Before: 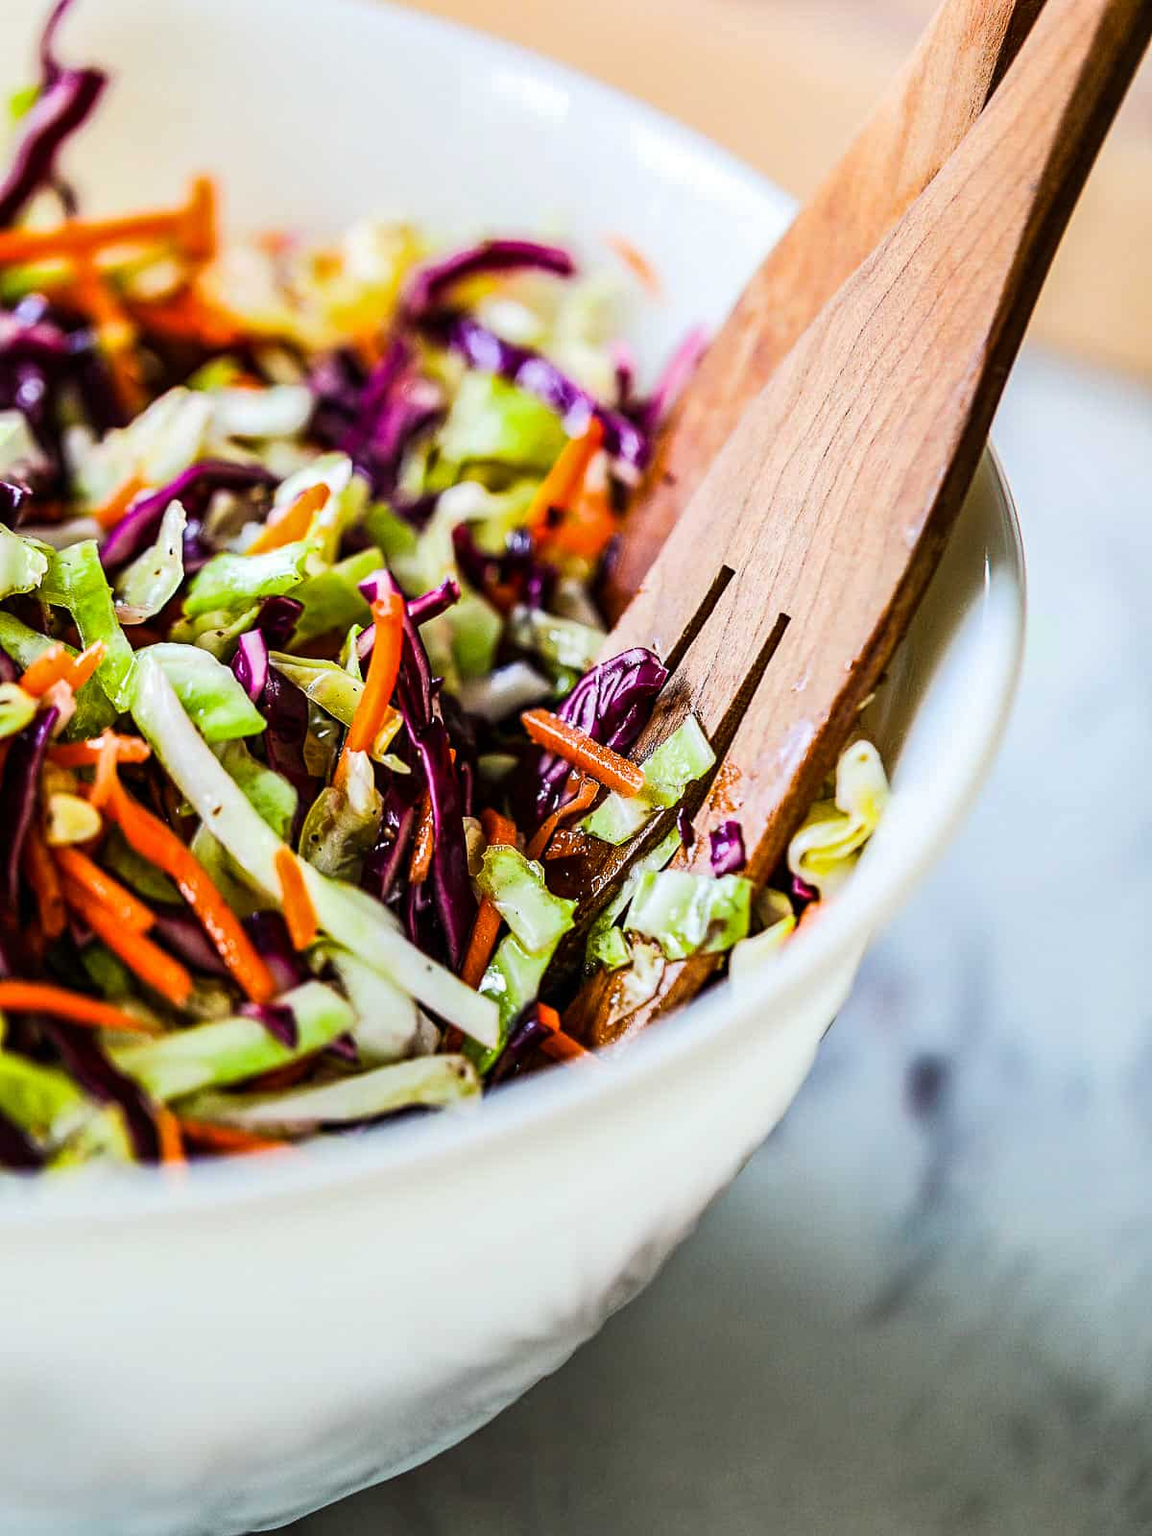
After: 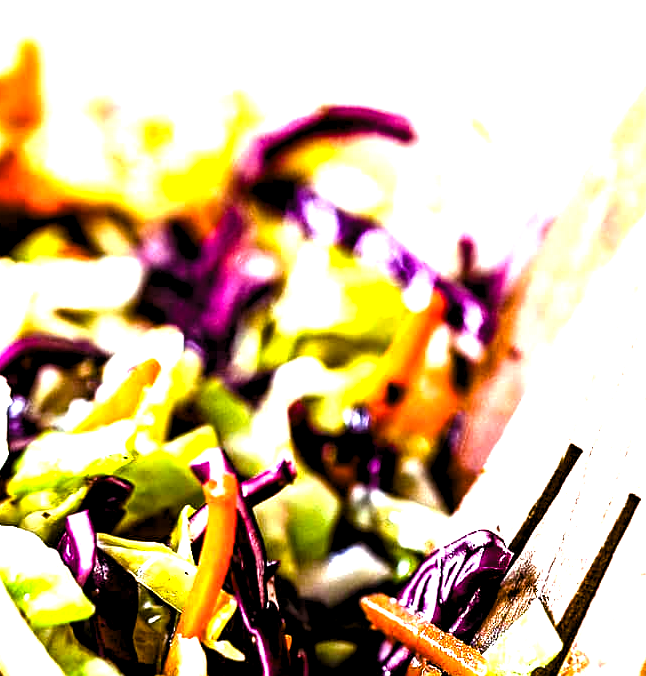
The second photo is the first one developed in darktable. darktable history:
color balance rgb: linear chroma grading › shadows -2.2%, linear chroma grading › highlights -15%, linear chroma grading › global chroma -10%, linear chroma grading › mid-tones -10%, perceptual saturation grading › global saturation 45%, perceptual saturation grading › highlights -50%, perceptual saturation grading › shadows 30%, perceptual brilliance grading › global brilliance 18%, global vibrance 45%
levels: levels [0.116, 0.574, 1]
crop: left 15.306%, top 9.065%, right 30.789%, bottom 48.638%
exposure: black level correction 0, exposure 0.7 EV, compensate exposure bias true, compensate highlight preservation false
